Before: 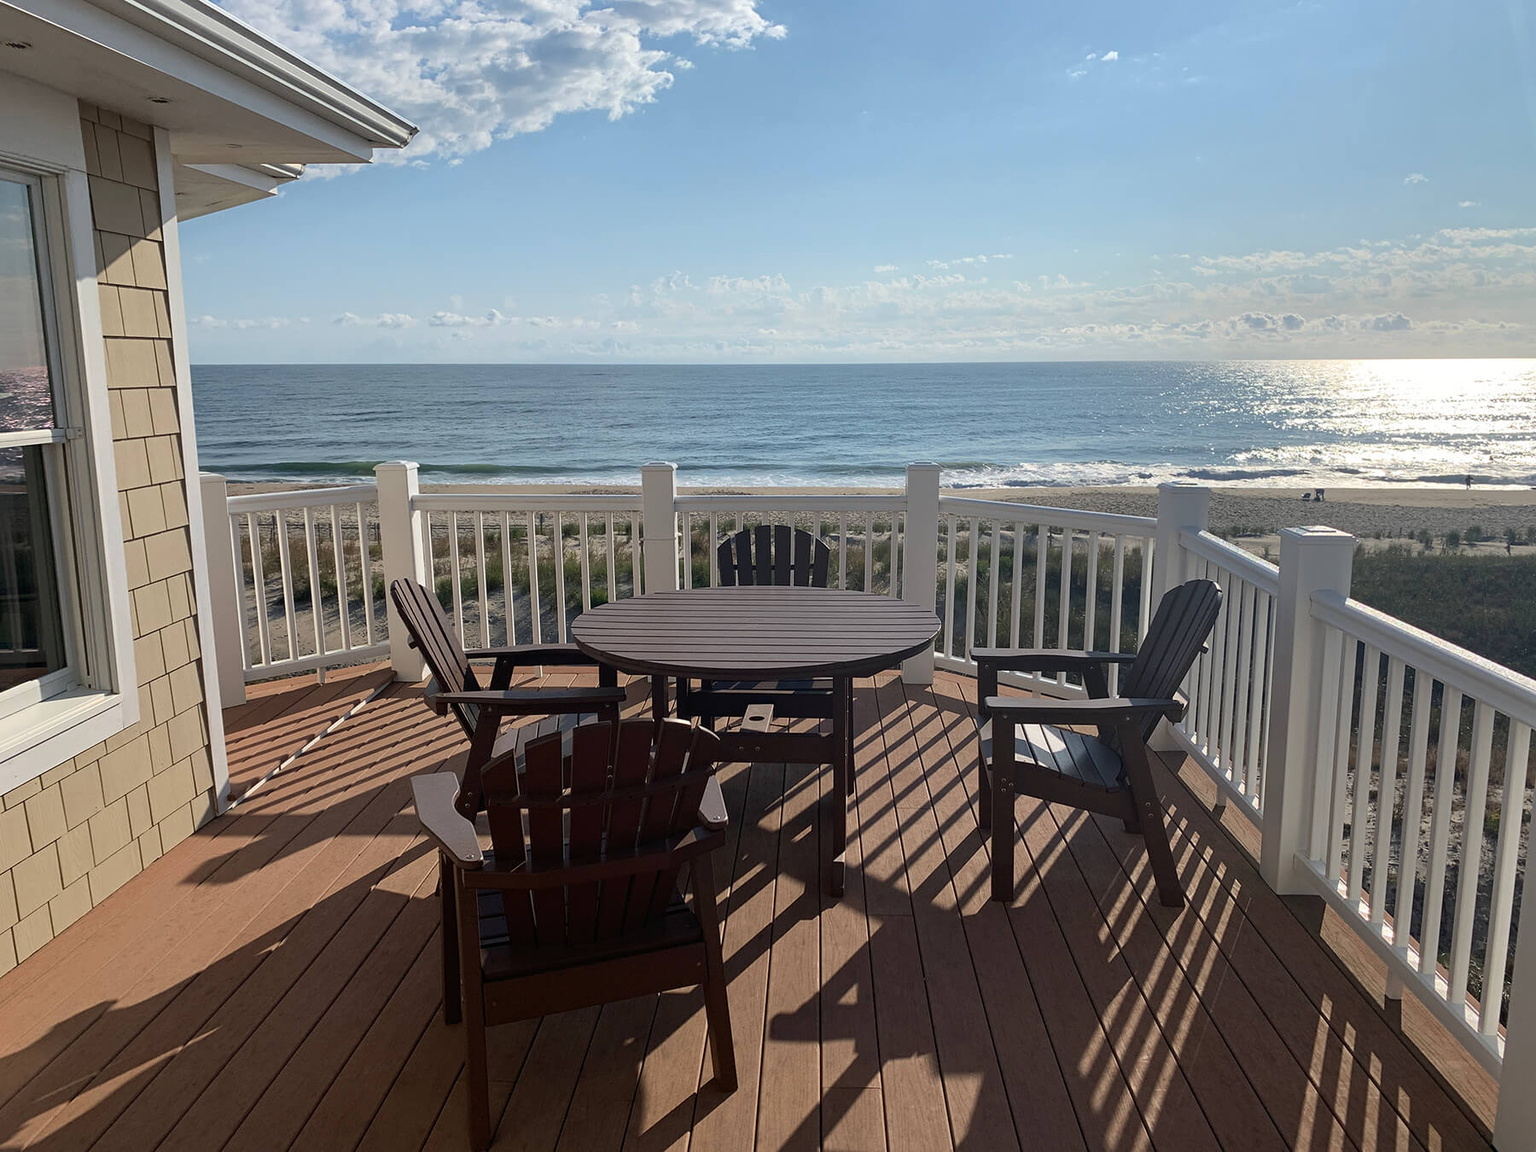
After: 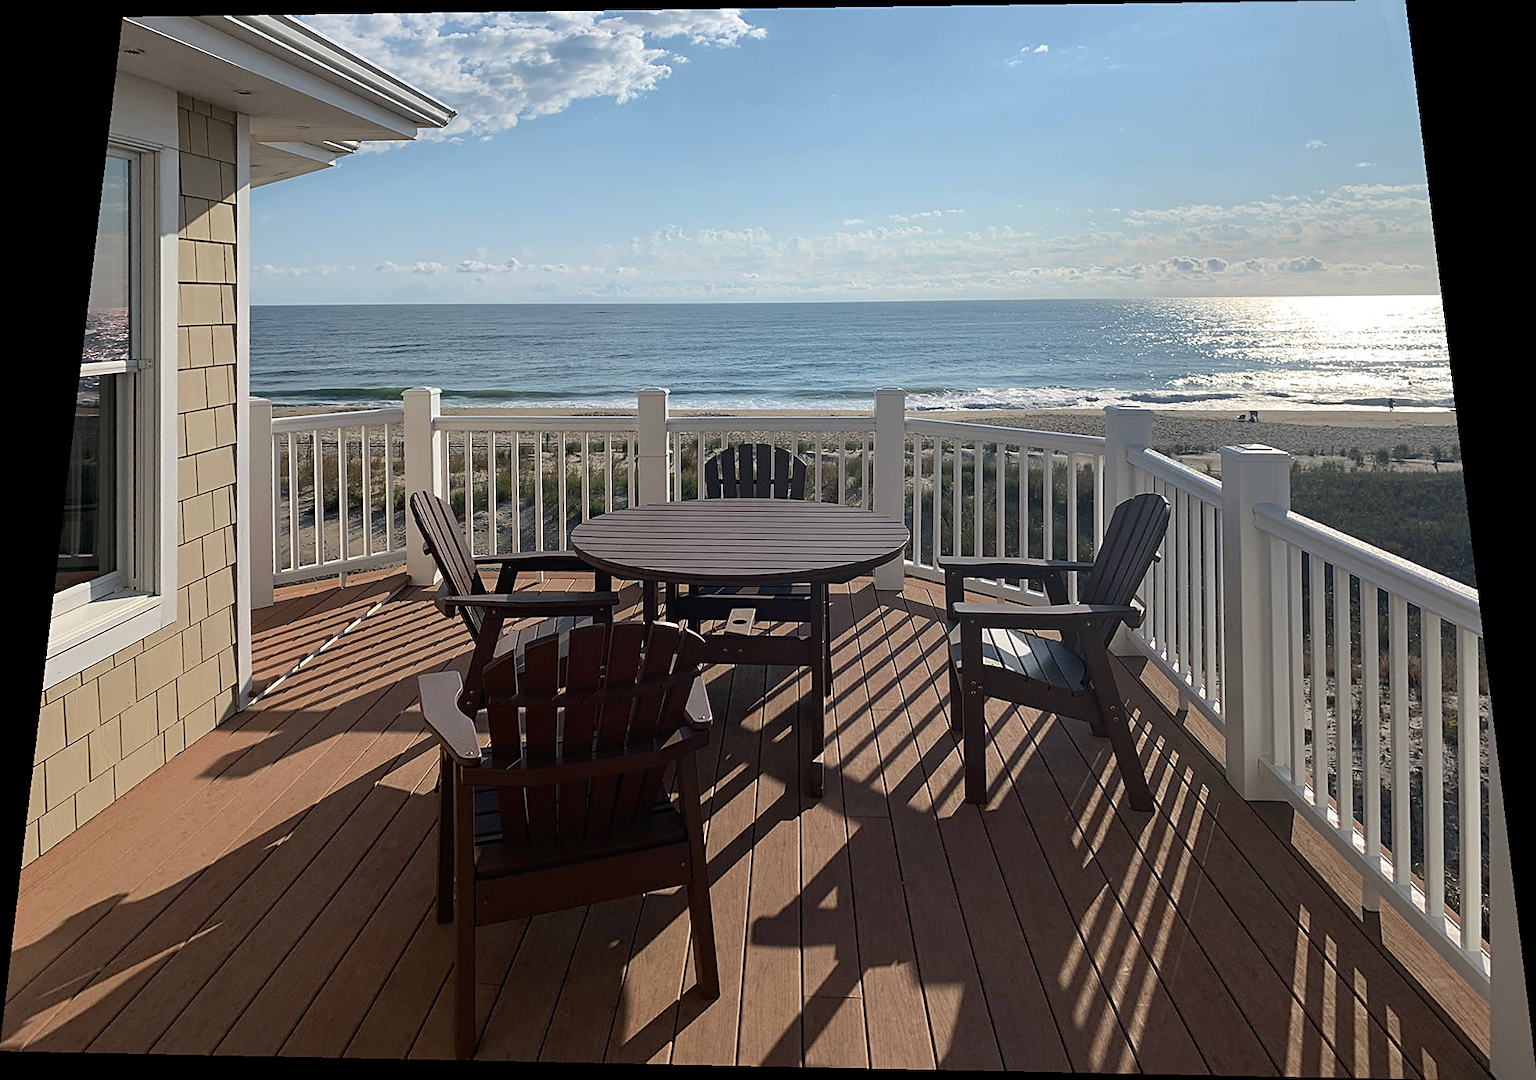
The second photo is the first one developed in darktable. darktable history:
rotate and perspective: rotation 0.128°, lens shift (vertical) -0.181, lens shift (horizontal) -0.044, shear 0.001, automatic cropping off
sharpen: on, module defaults
